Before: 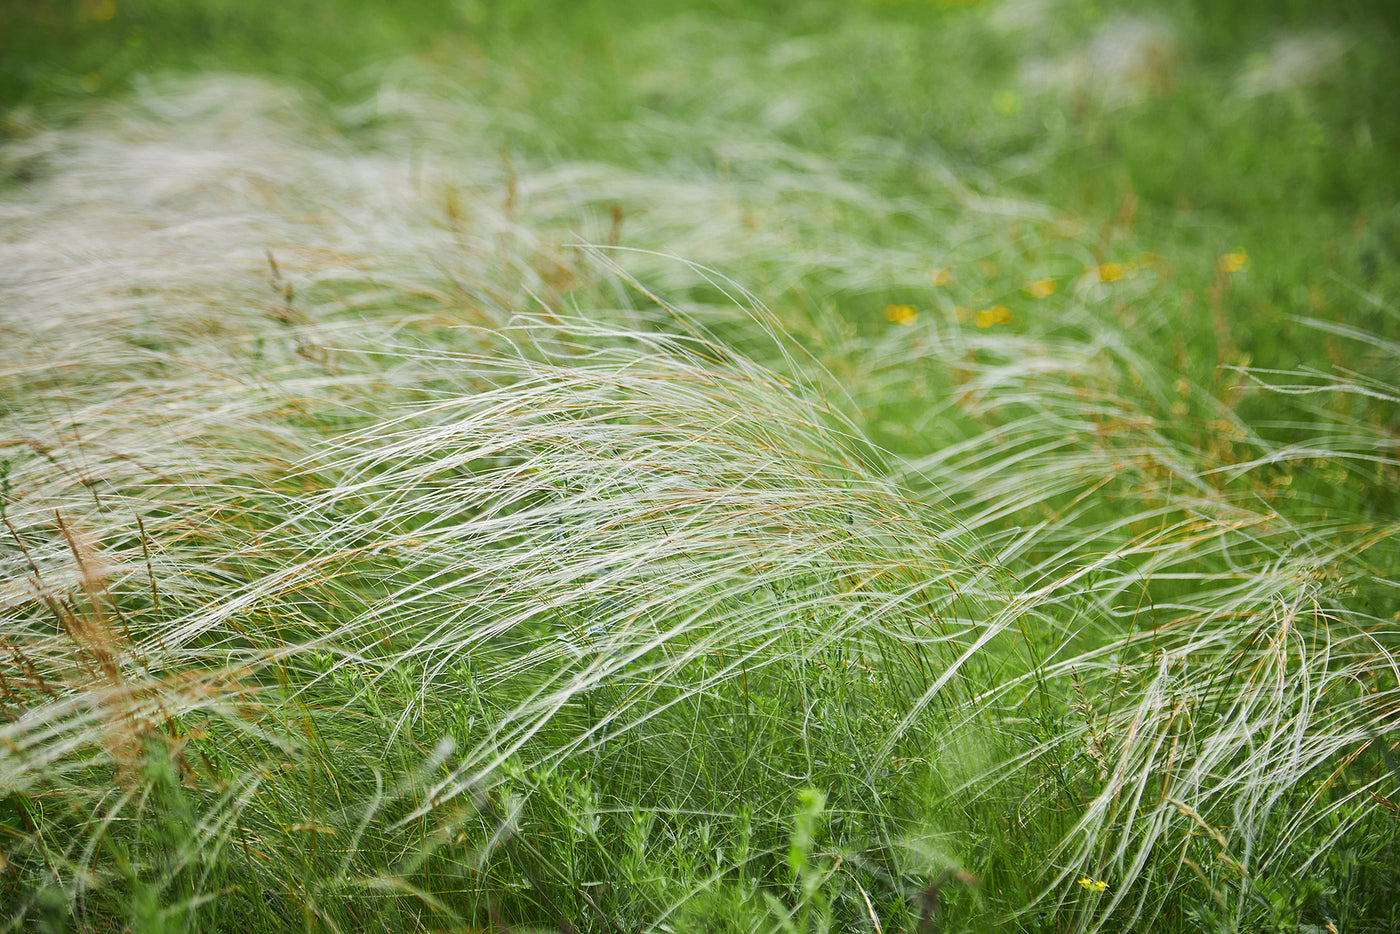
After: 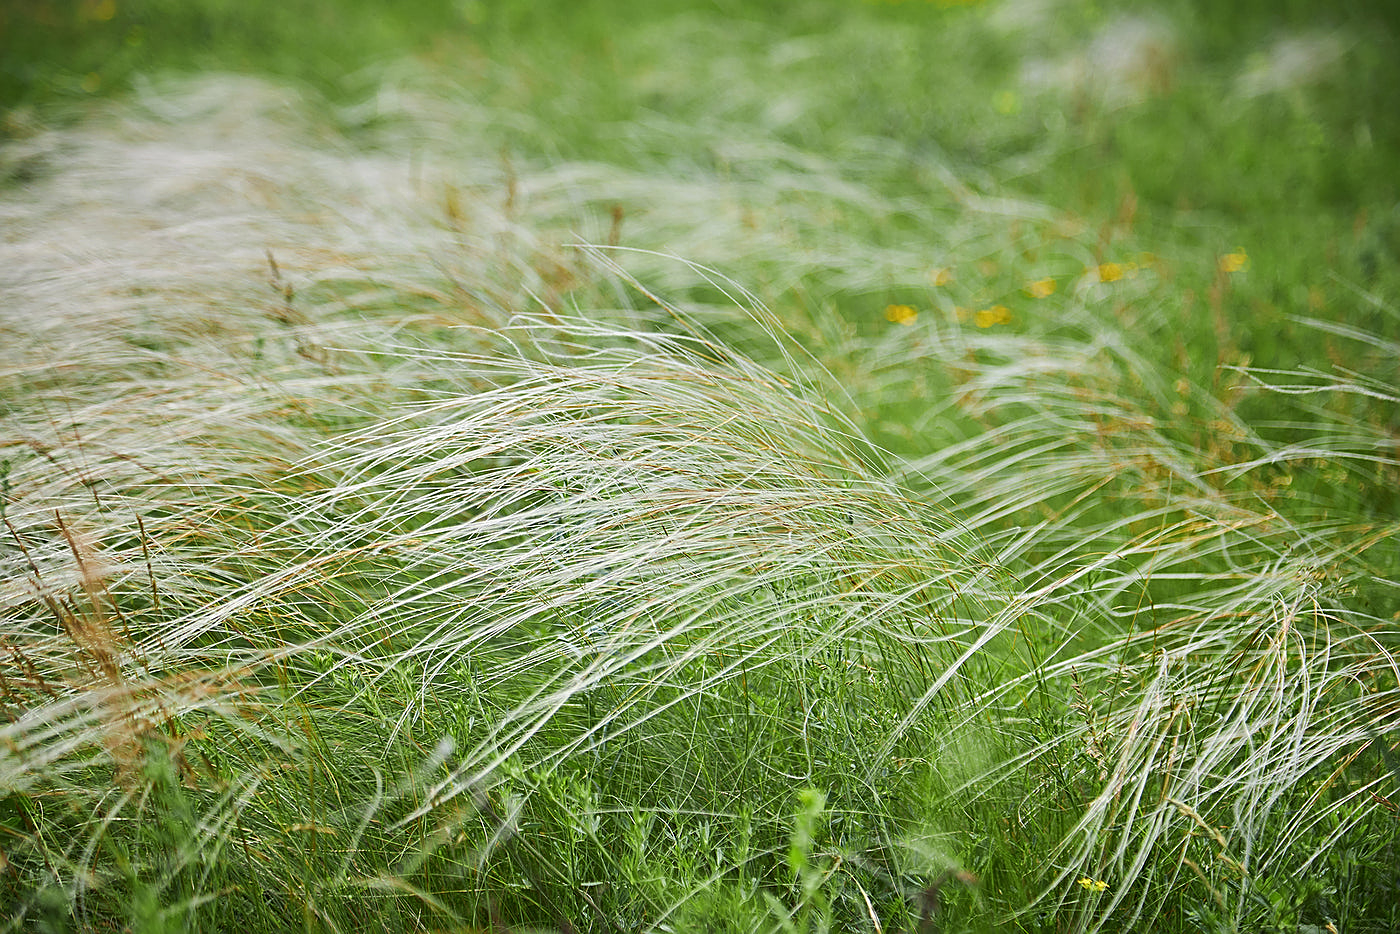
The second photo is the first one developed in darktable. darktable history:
sharpen: amount 0.548
